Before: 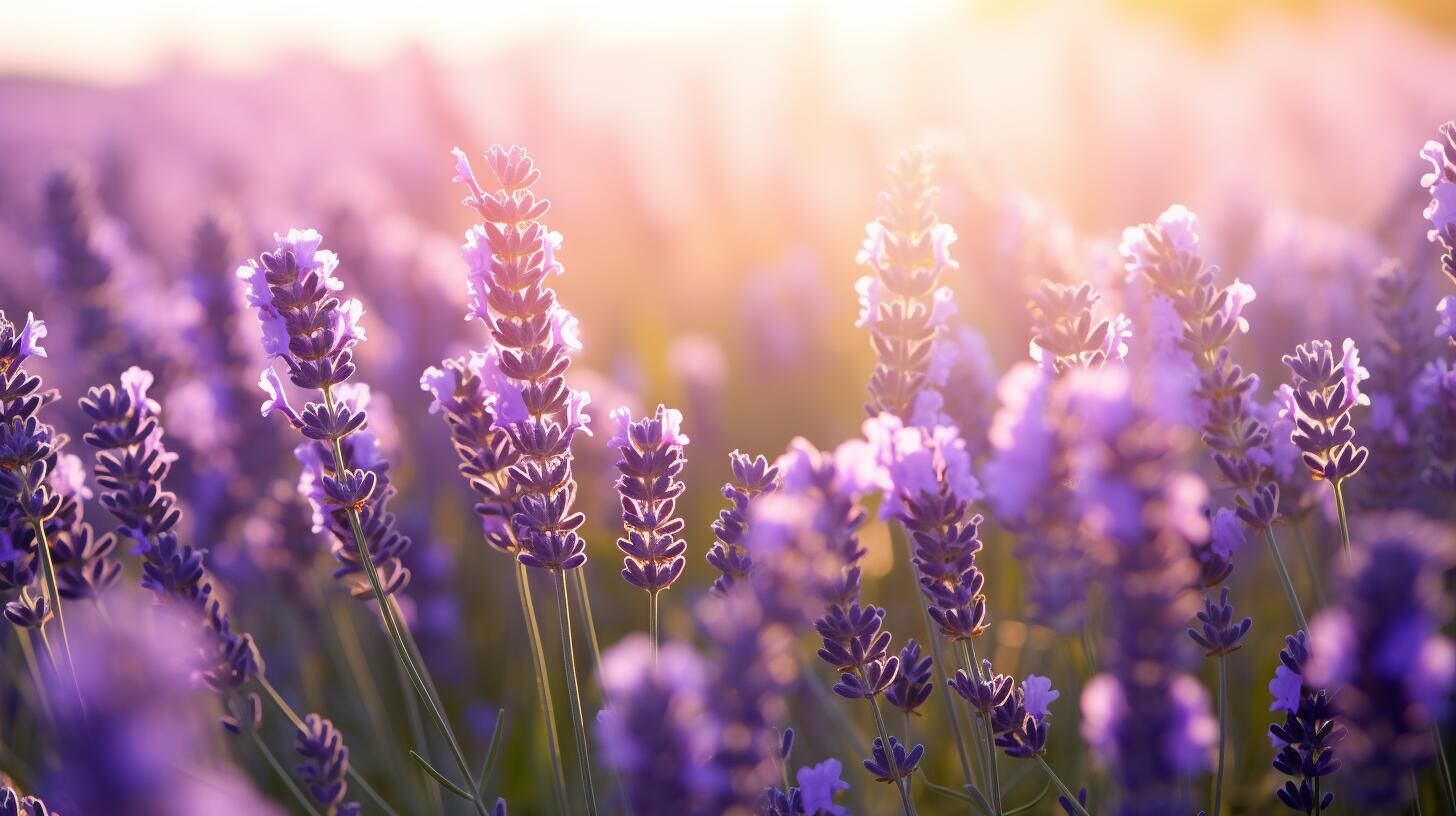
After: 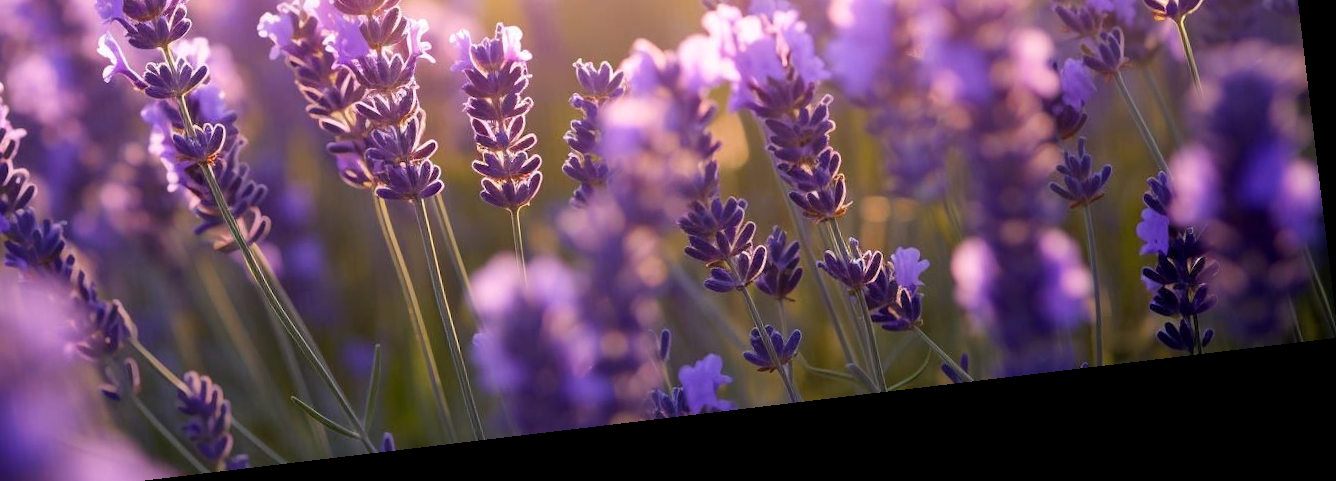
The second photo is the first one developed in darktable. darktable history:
local contrast: mode bilateral grid, contrast 20, coarseness 50, detail 120%, midtone range 0.2
rotate and perspective: rotation -6.83°, automatic cropping off
crop and rotate: left 13.306%, top 48.129%, bottom 2.928%
